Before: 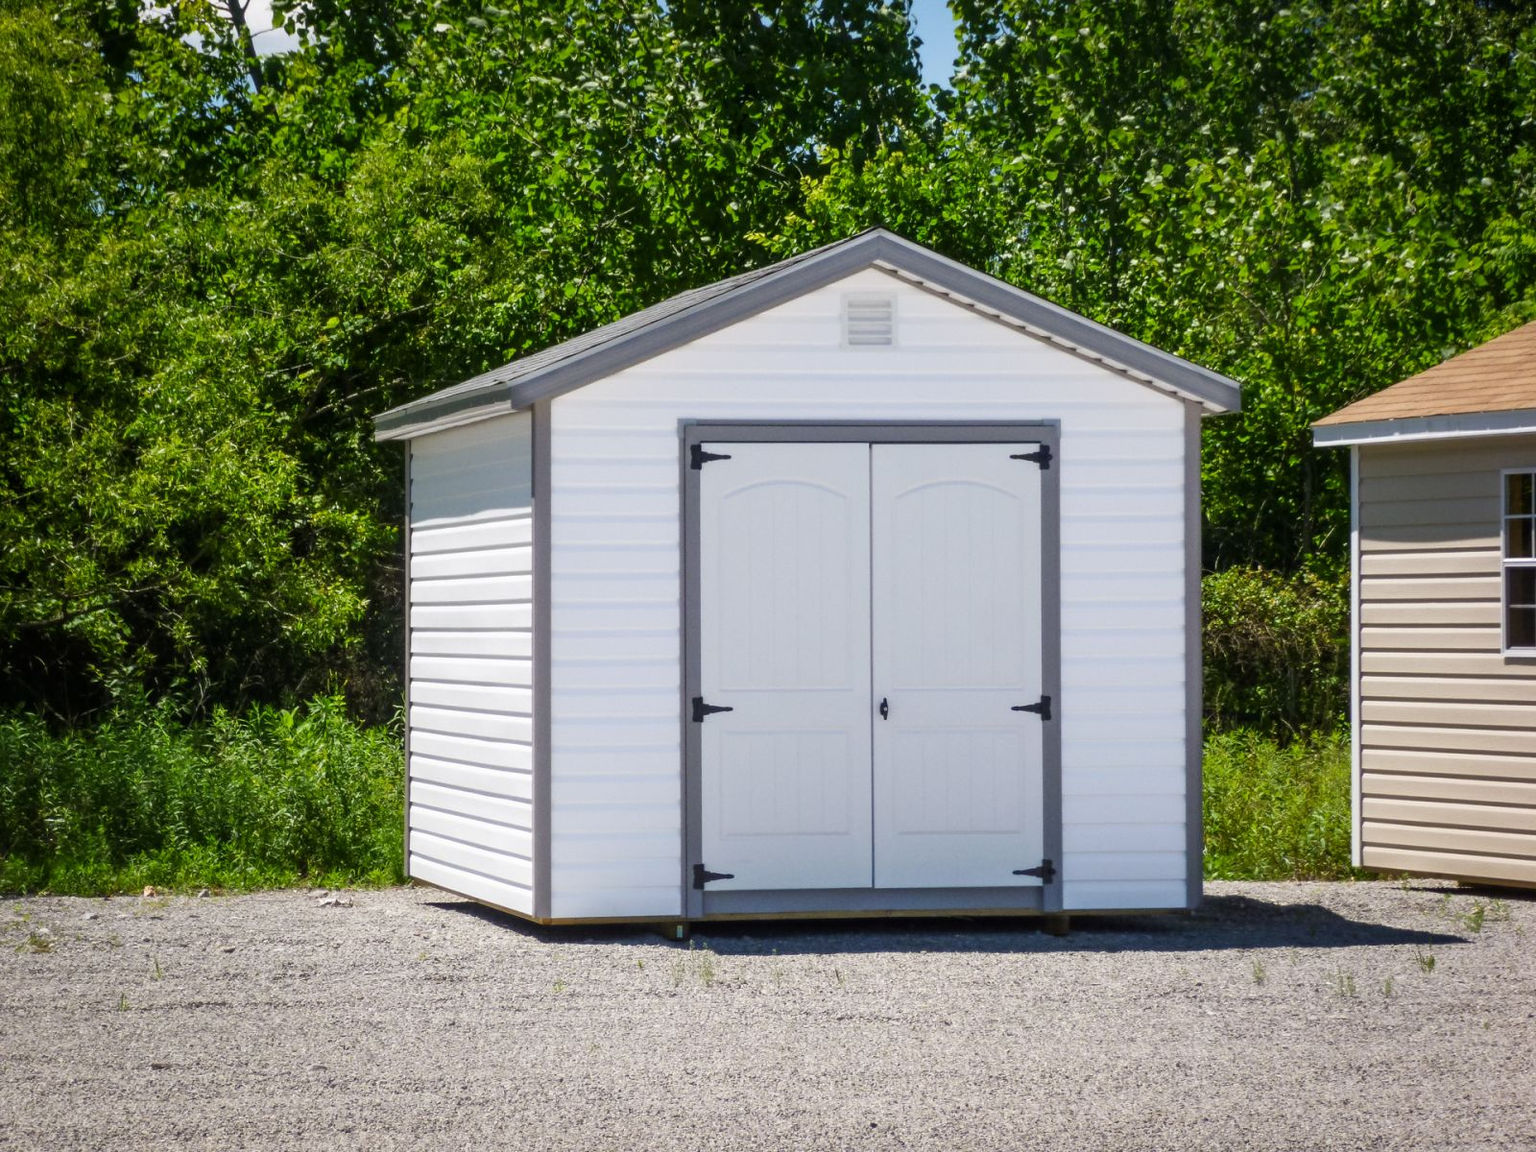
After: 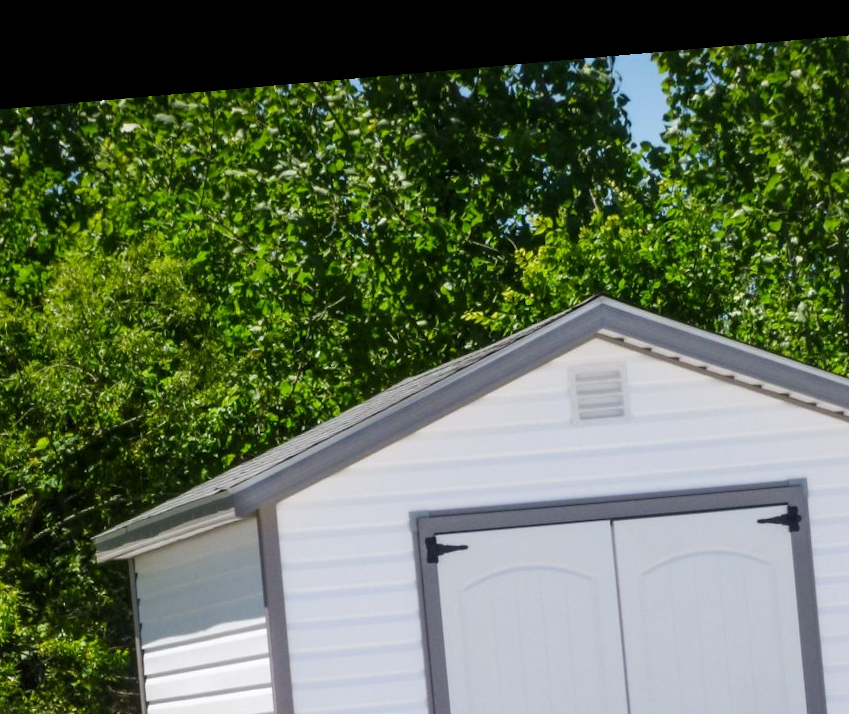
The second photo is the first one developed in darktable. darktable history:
rotate and perspective: rotation -4.98°, automatic cropping off
crop: left 19.556%, right 30.401%, bottom 46.458%
